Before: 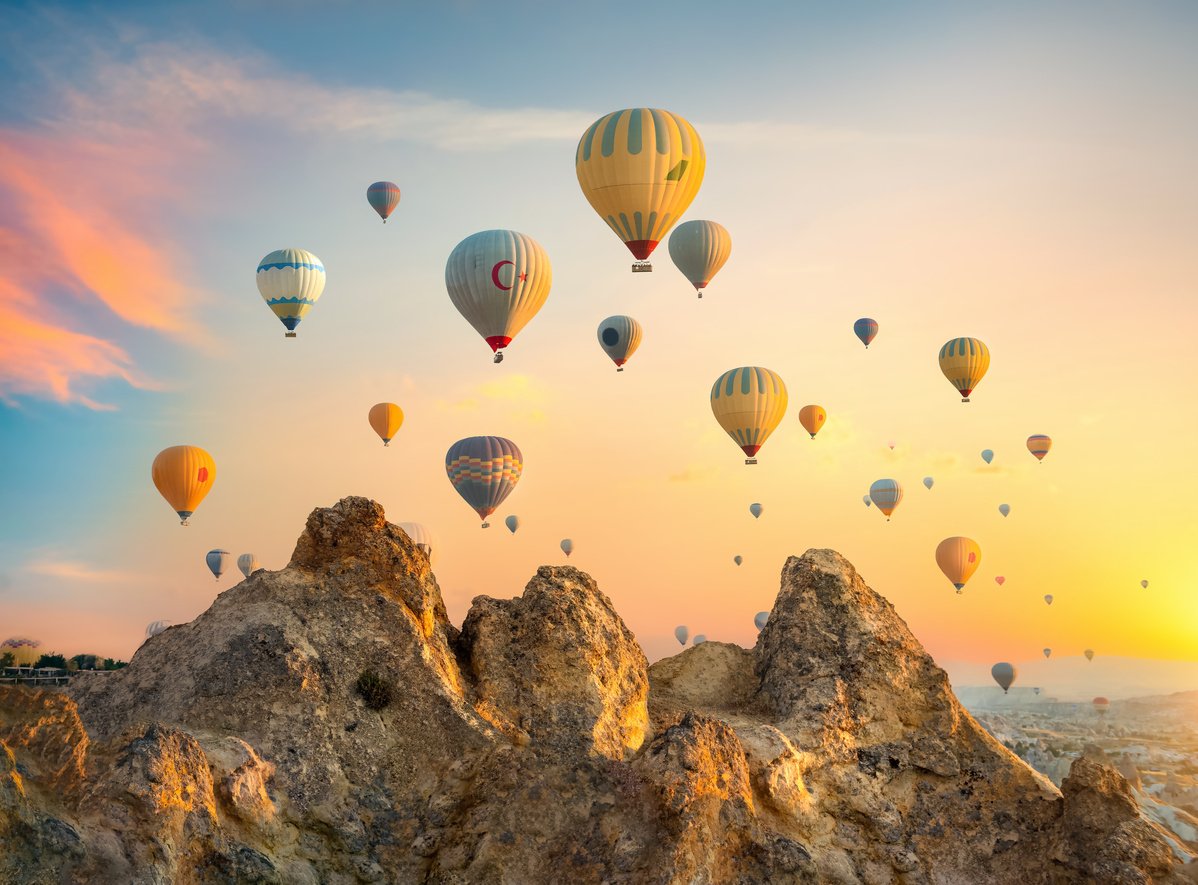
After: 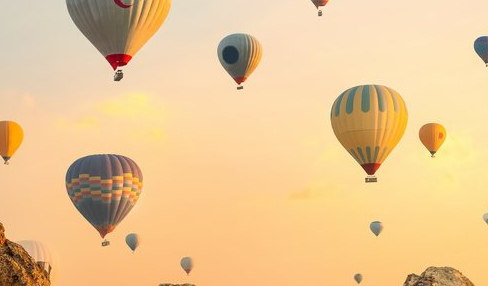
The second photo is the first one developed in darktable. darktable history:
crop: left 31.726%, top 31.928%, right 27.492%, bottom 35.648%
